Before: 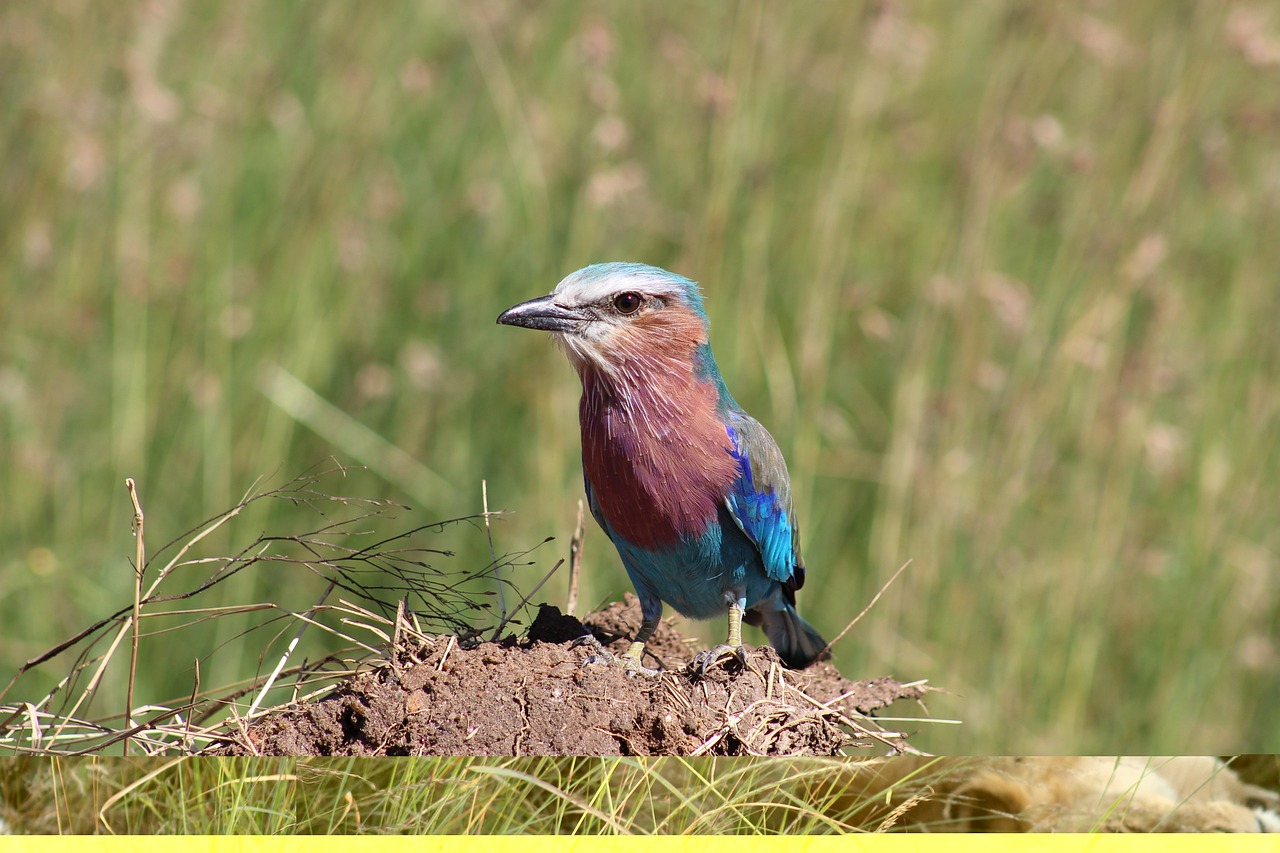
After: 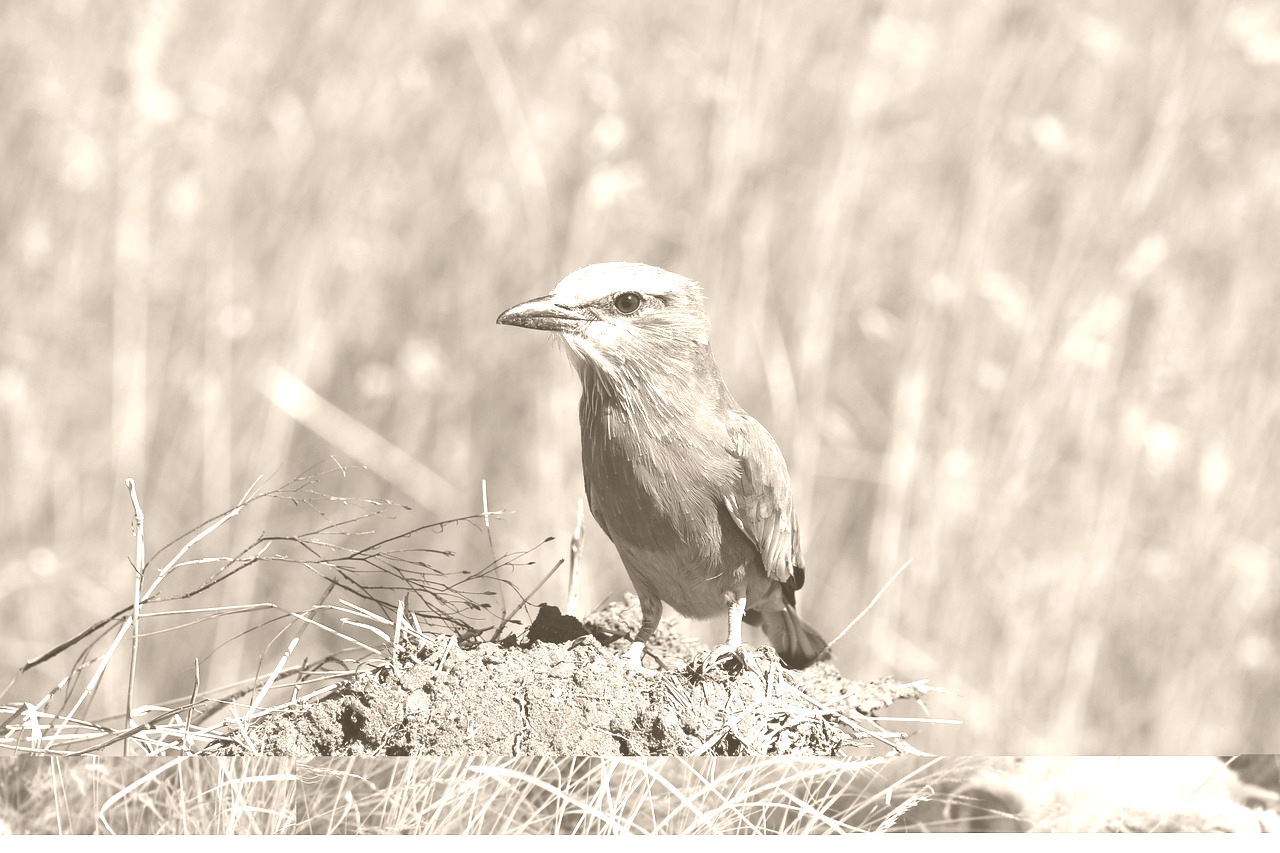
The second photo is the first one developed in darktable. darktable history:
color balance: input saturation 100.43%, contrast fulcrum 14.22%, output saturation 70.41%
colorize: hue 34.49°, saturation 35.33%, source mix 100%, version 1
white balance: red 1, blue 1
